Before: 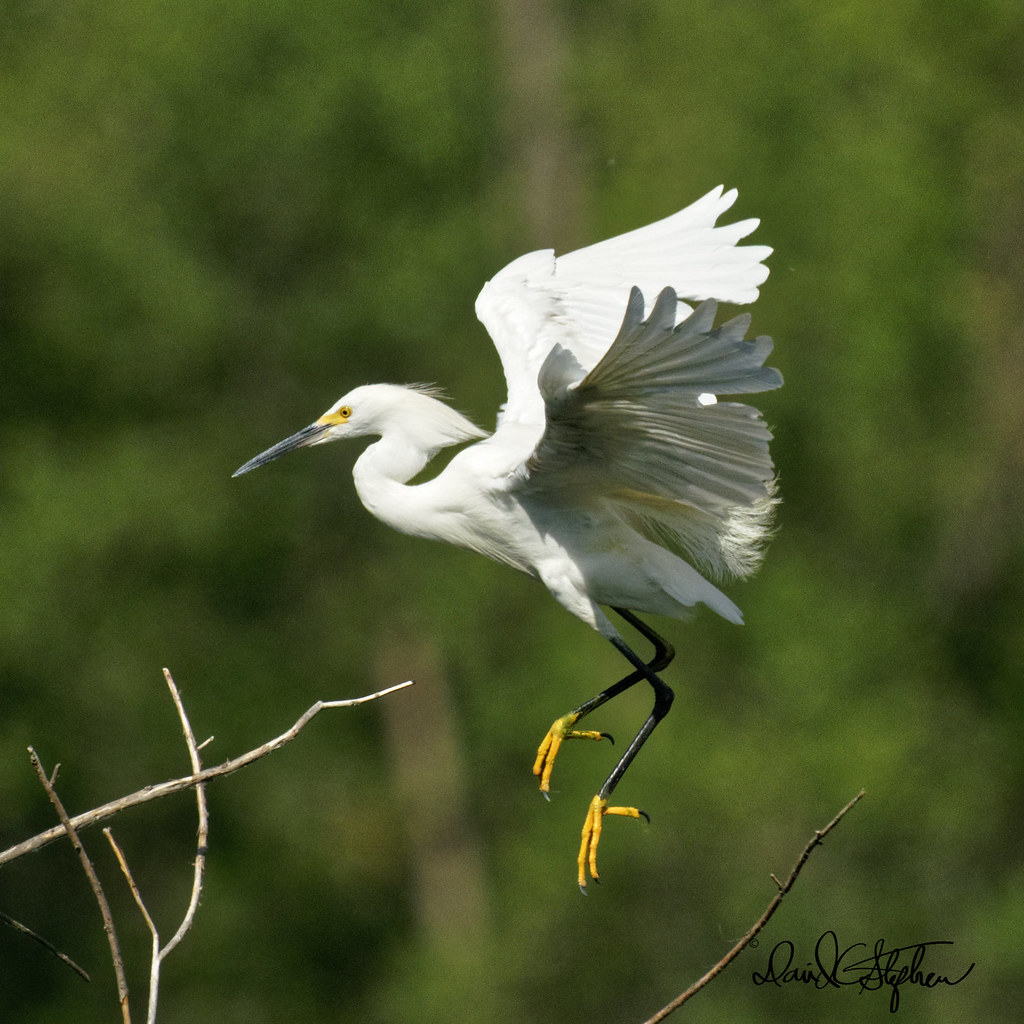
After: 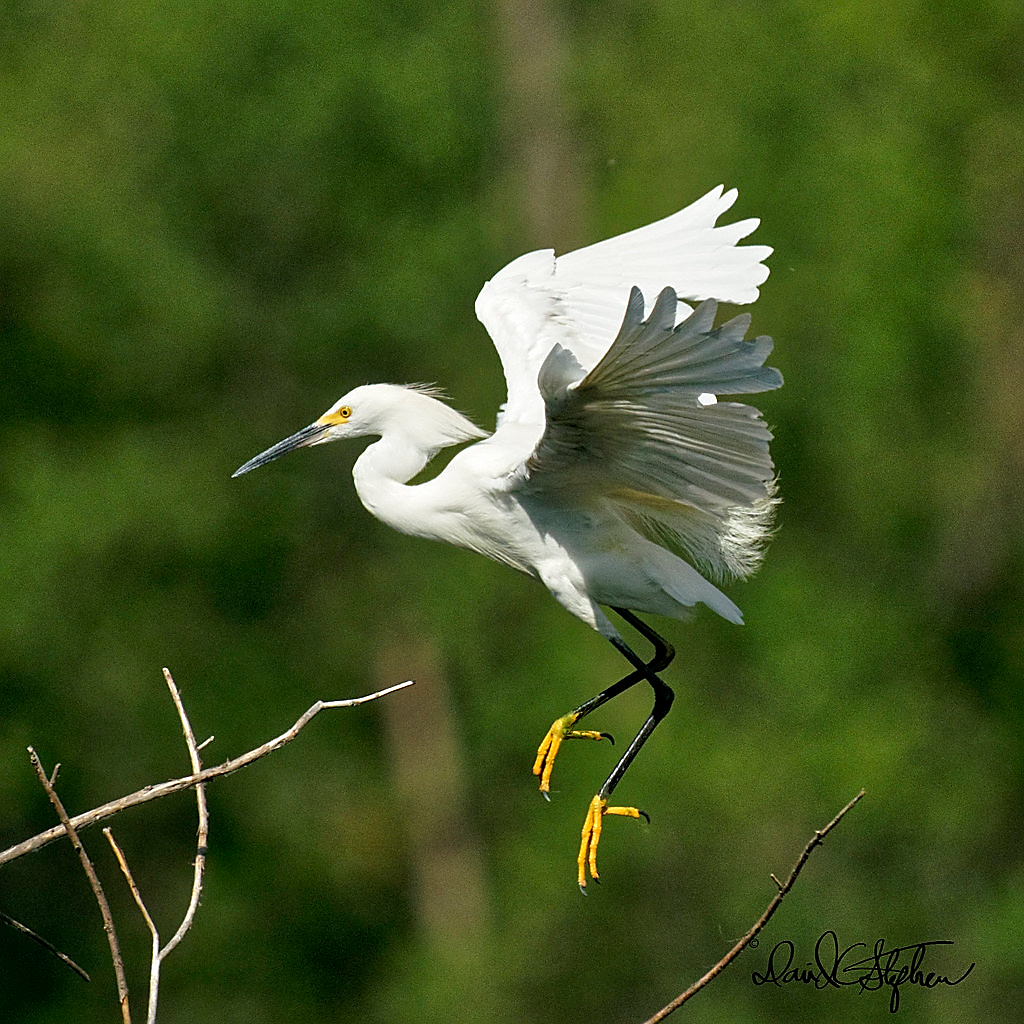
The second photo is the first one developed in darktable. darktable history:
tone equalizer: on, module defaults
sharpen: radius 1.4, amount 1.25, threshold 0.7
